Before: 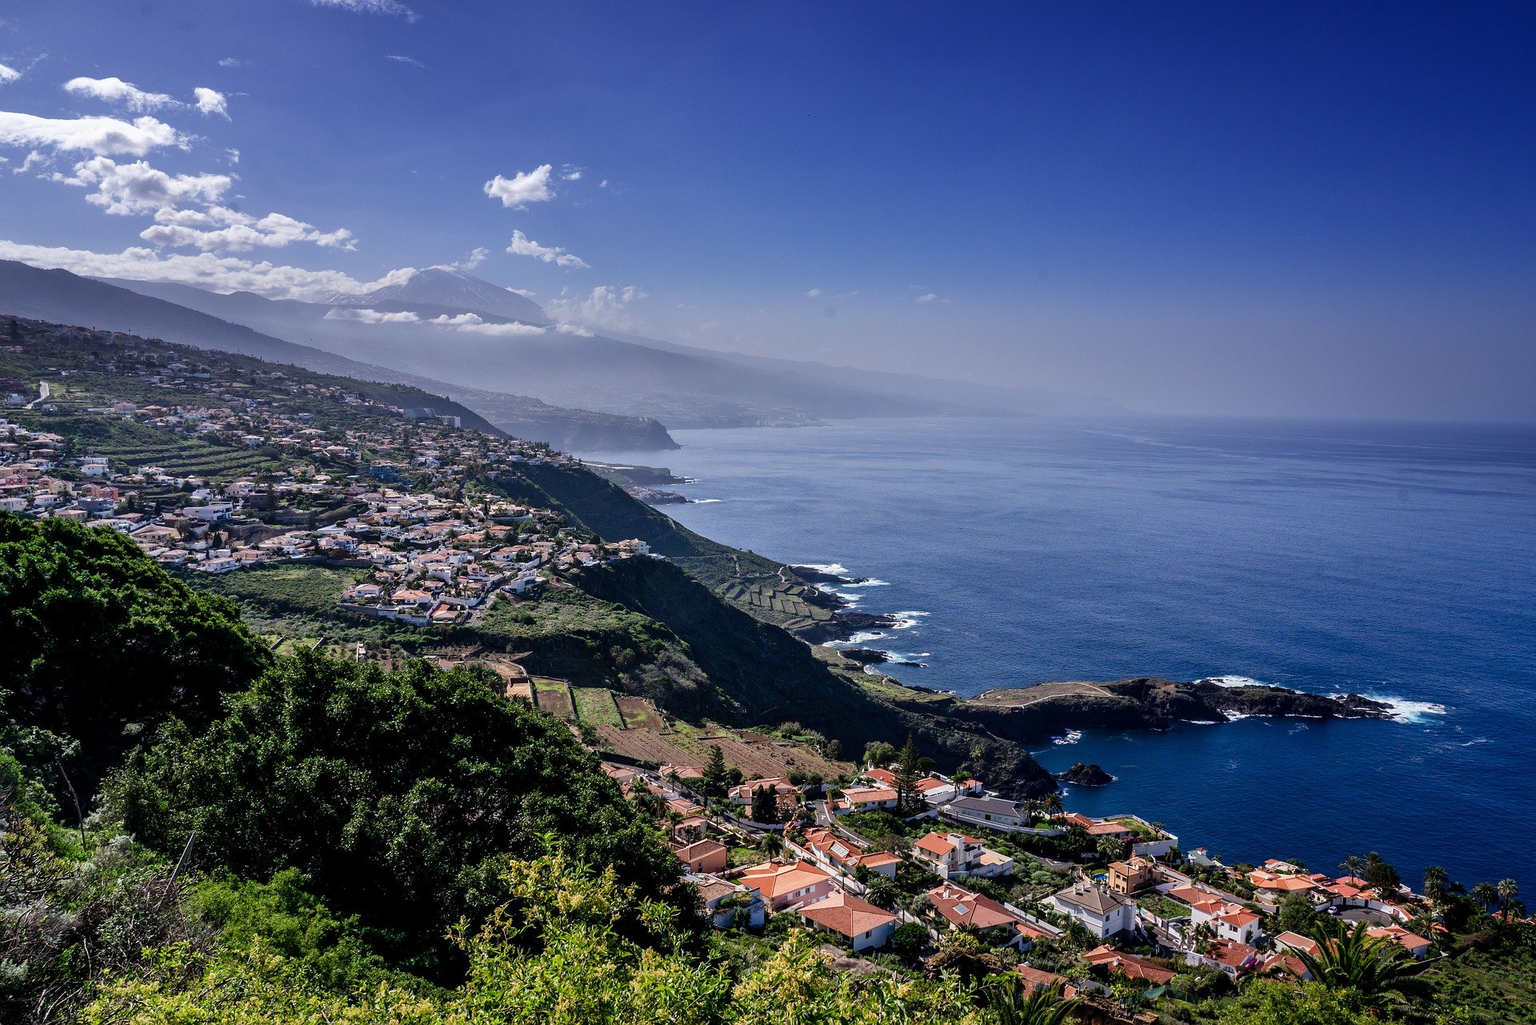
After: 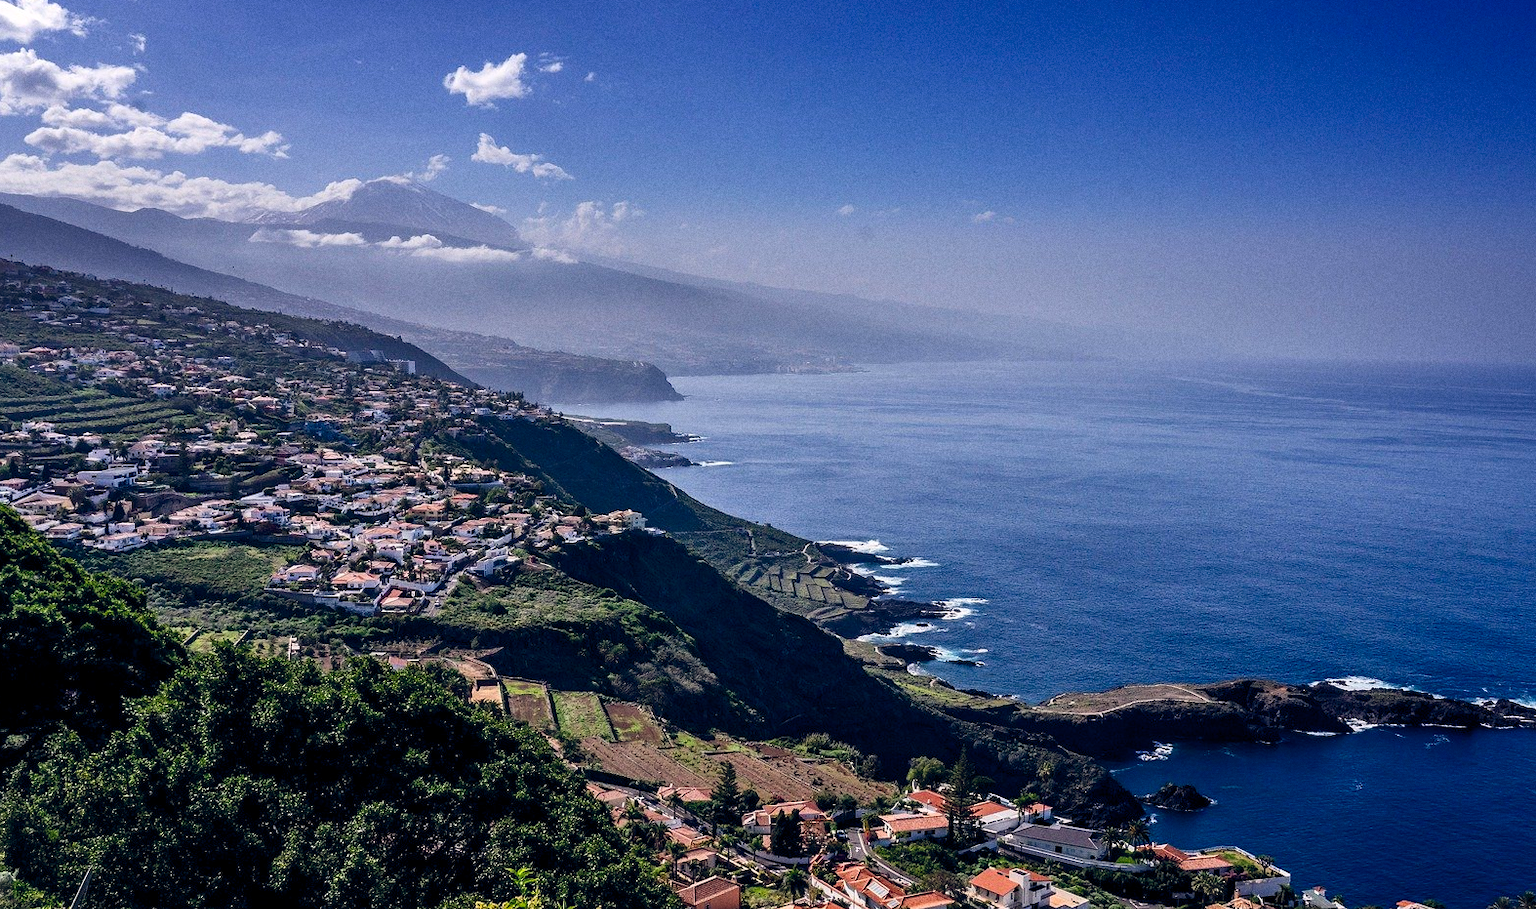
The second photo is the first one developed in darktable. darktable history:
crop: left 7.856%, top 11.836%, right 10.12%, bottom 15.387%
haze removal: strength 0.1, compatibility mode true, adaptive false
grain: coarseness 0.09 ISO
contrast brightness saturation: contrast 0.14
color balance rgb: shadows lift › hue 87.51°, highlights gain › chroma 0.68%, highlights gain › hue 55.1°, global offset › chroma 0.13%, global offset › hue 253.66°, linear chroma grading › global chroma 0.5%, perceptual saturation grading › global saturation 16.38%
